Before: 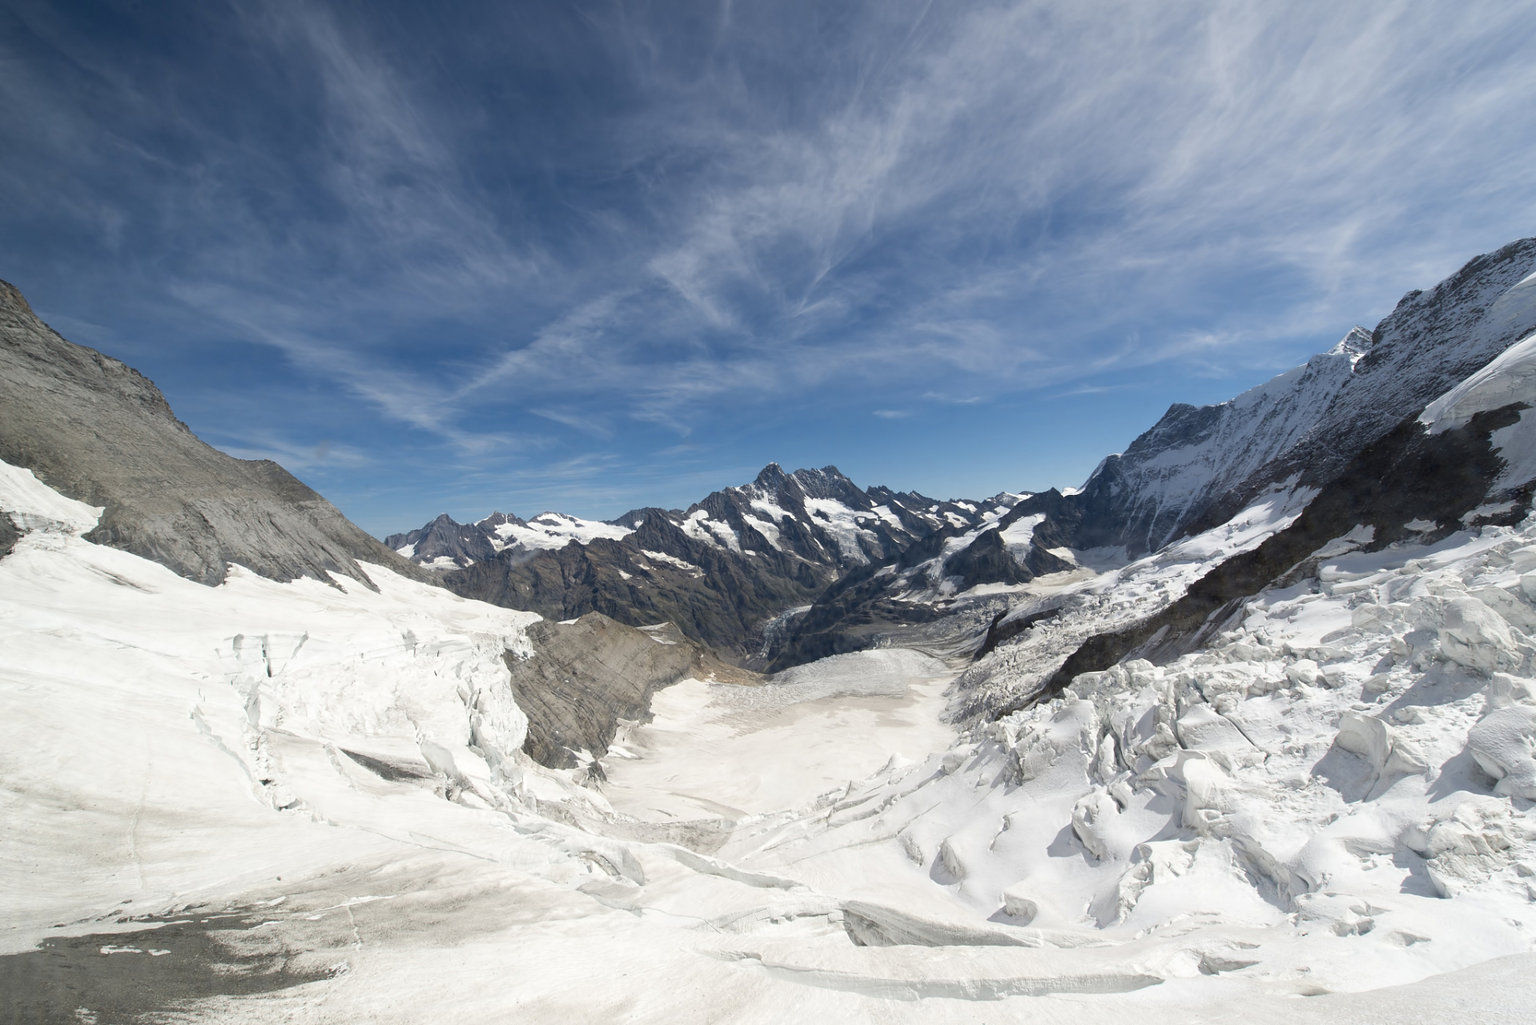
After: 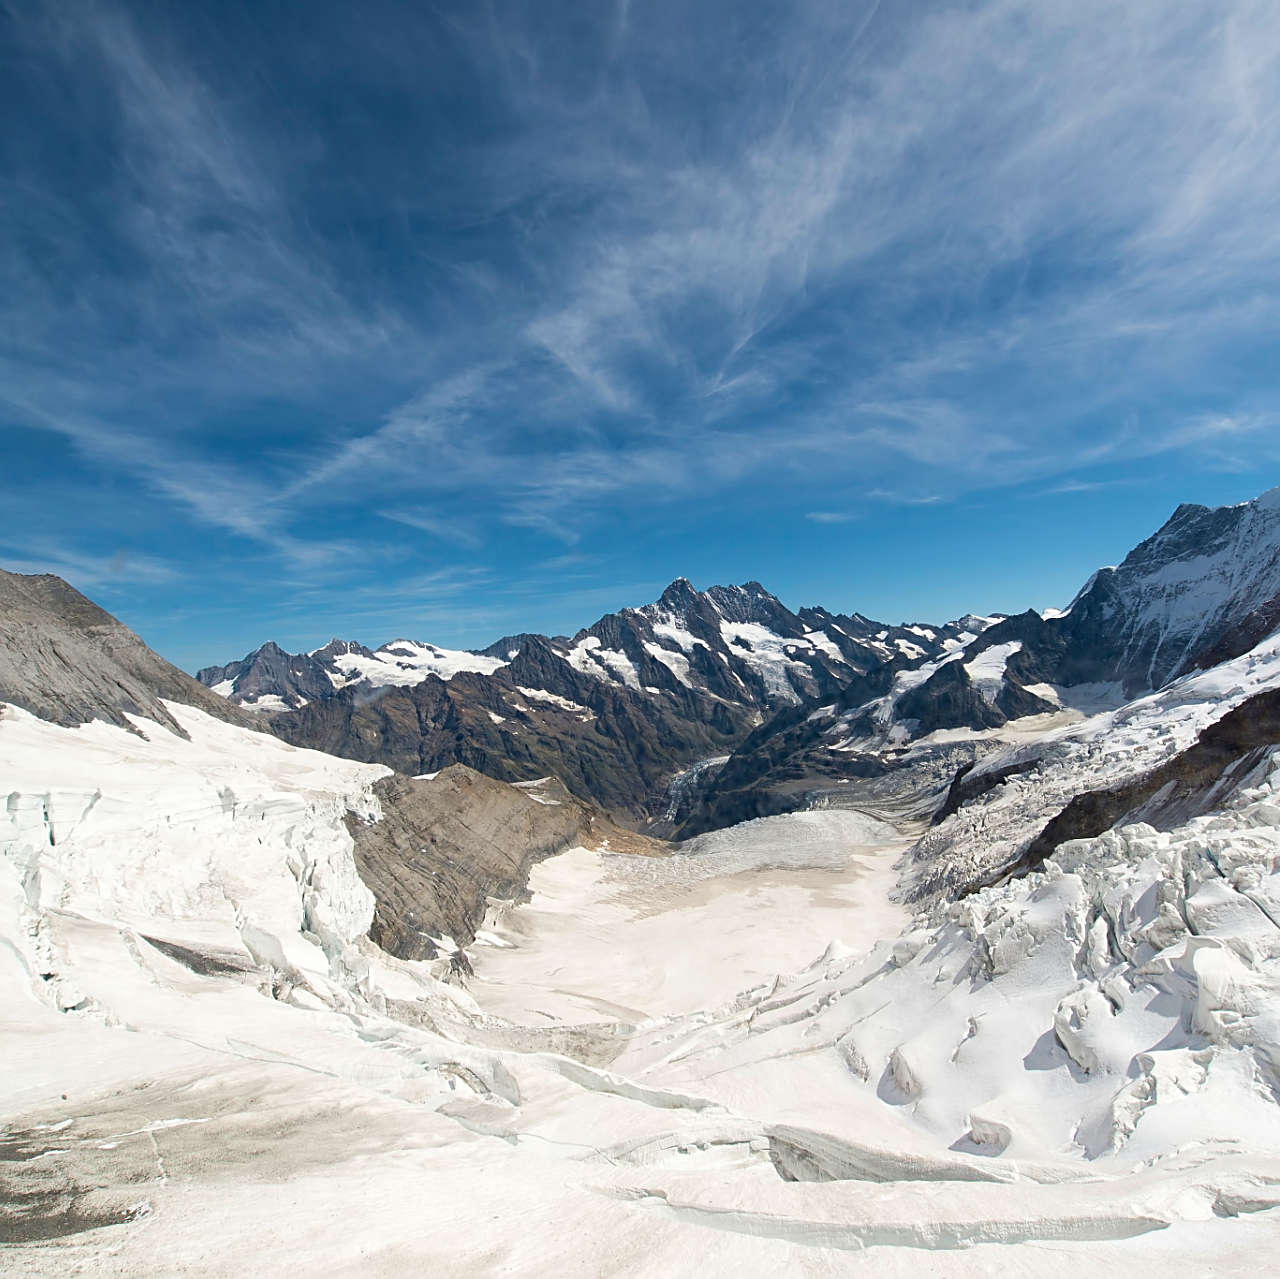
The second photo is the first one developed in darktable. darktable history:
crop and rotate: left 14.83%, right 18.433%
velvia: on, module defaults
sharpen: on, module defaults
tone equalizer: edges refinement/feathering 500, mask exposure compensation -1.57 EV, preserve details no
